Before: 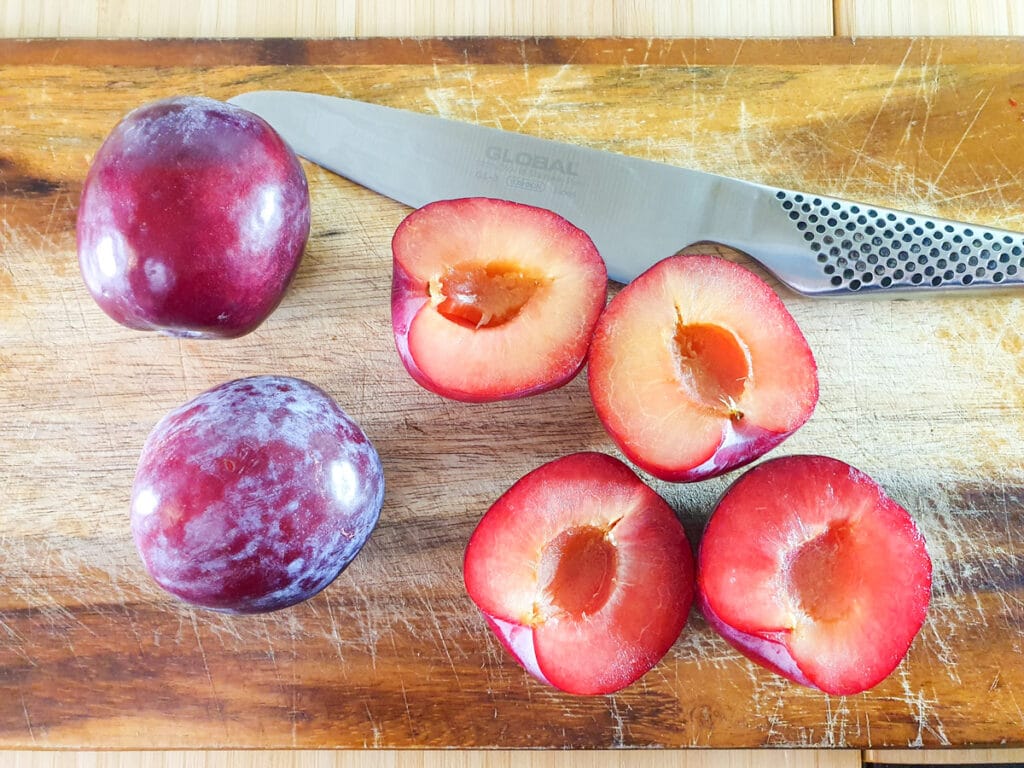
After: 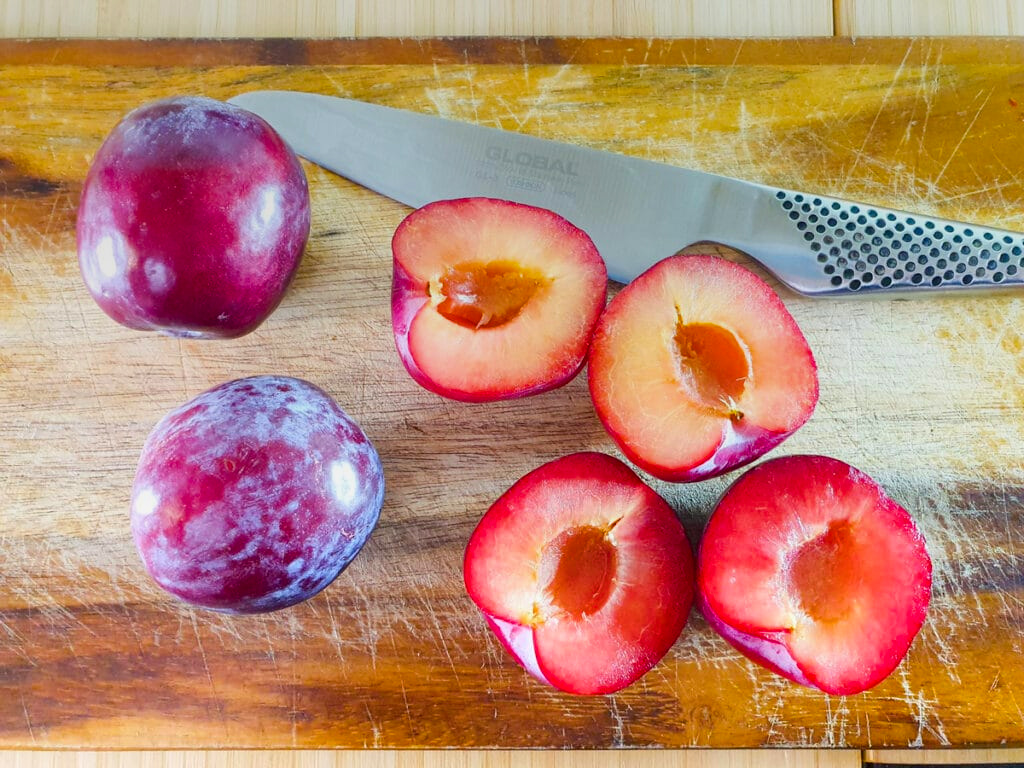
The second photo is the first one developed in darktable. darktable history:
color balance rgb: perceptual saturation grading › global saturation 30%, global vibrance 20%
contrast brightness saturation: saturation -0.05
graduated density: on, module defaults
